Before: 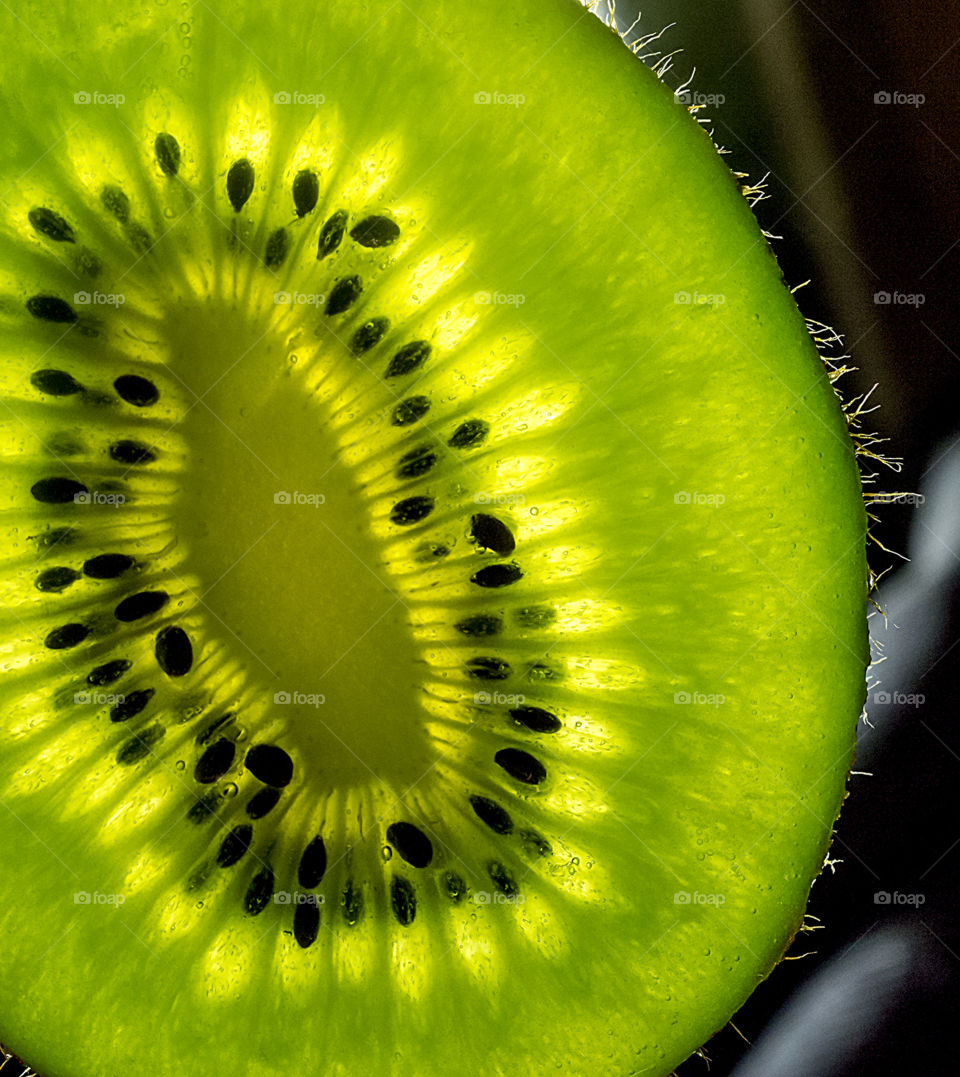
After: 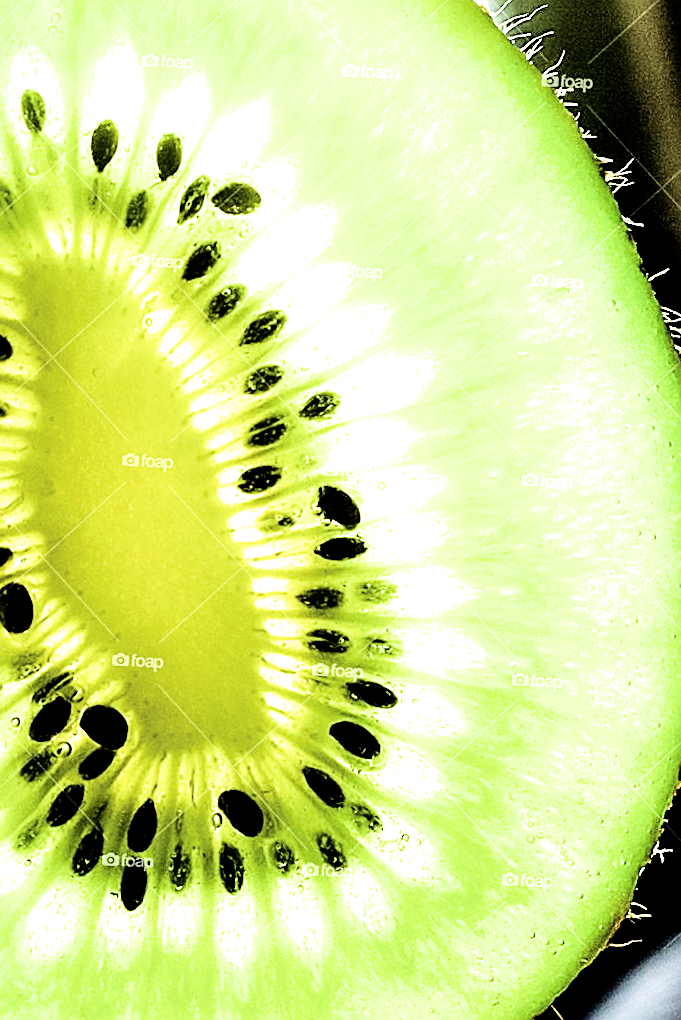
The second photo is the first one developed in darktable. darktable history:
crop and rotate: angle -2.85°, left 14.243%, top 0.016%, right 10.86%, bottom 0.037%
velvia: on, module defaults
sharpen: on, module defaults
tone equalizer: -8 EV -0.714 EV, -7 EV -0.696 EV, -6 EV -0.632 EV, -5 EV -0.417 EV, -3 EV 0.379 EV, -2 EV 0.6 EV, -1 EV 0.679 EV, +0 EV 0.739 EV, edges refinement/feathering 500, mask exposure compensation -1.57 EV, preserve details no
contrast brightness saturation: saturation -0.058
exposure: black level correction 0, exposure 1.749 EV, compensate exposure bias true, compensate highlight preservation false
filmic rgb: black relative exposure -5.04 EV, white relative exposure 3.97 EV, hardness 2.89, contrast 1.299, highlights saturation mix -28.9%
